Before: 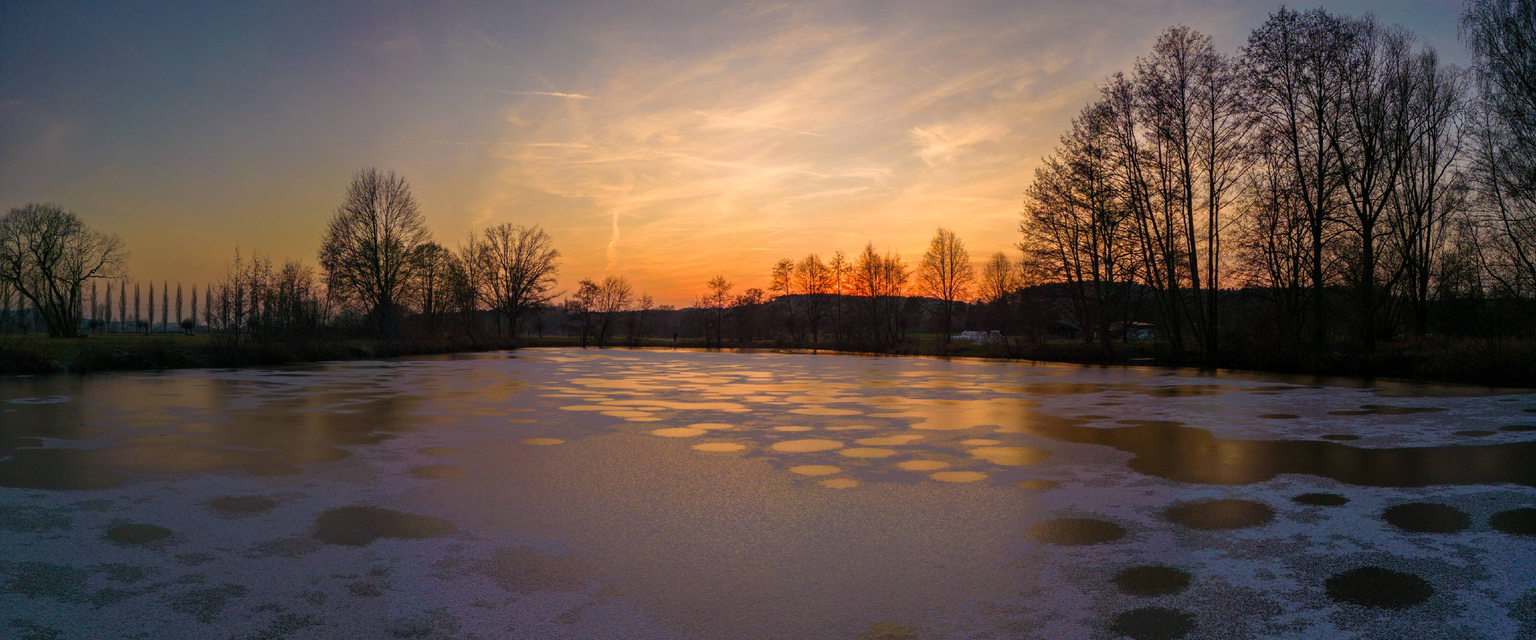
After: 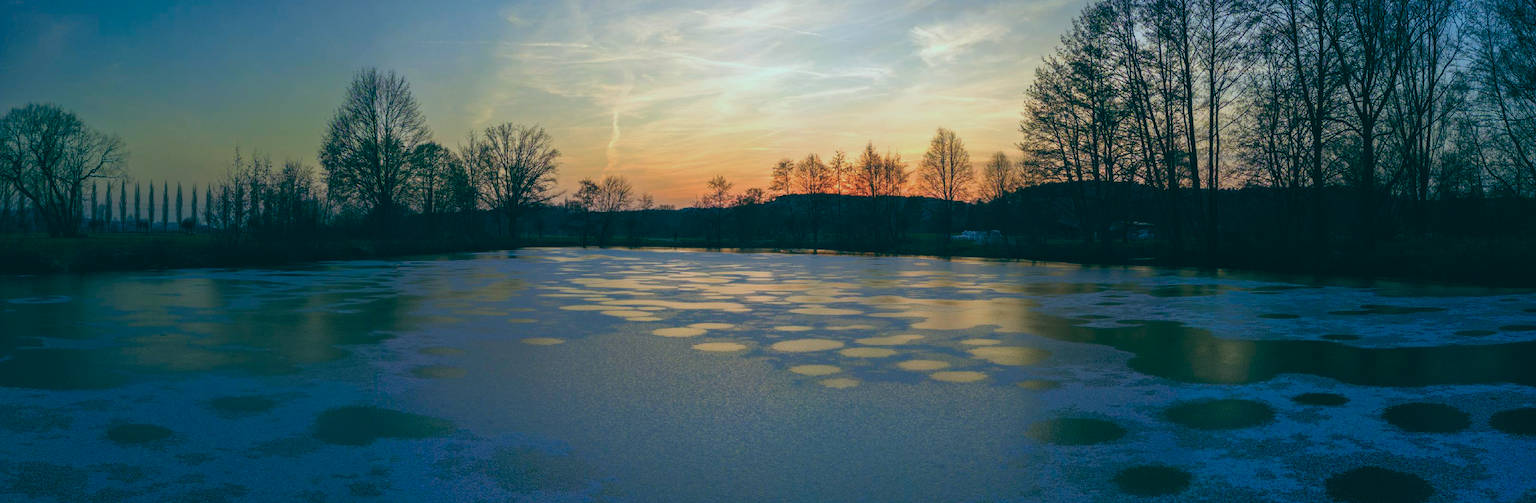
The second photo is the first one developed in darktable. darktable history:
color calibration: illuminant custom, x 0.432, y 0.395, temperature 3098 K
color balance: lift [1.005, 0.99, 1.007, 1.01], gamma [1, 0.979, 1.011, 1.021], gain [0.923, 1.098, 1.025, 0.902], input saturation 90.45%, contrast 7.73%, output saturation 105.91%
crop and rotate: top 15.774%, bottom 5.506%
